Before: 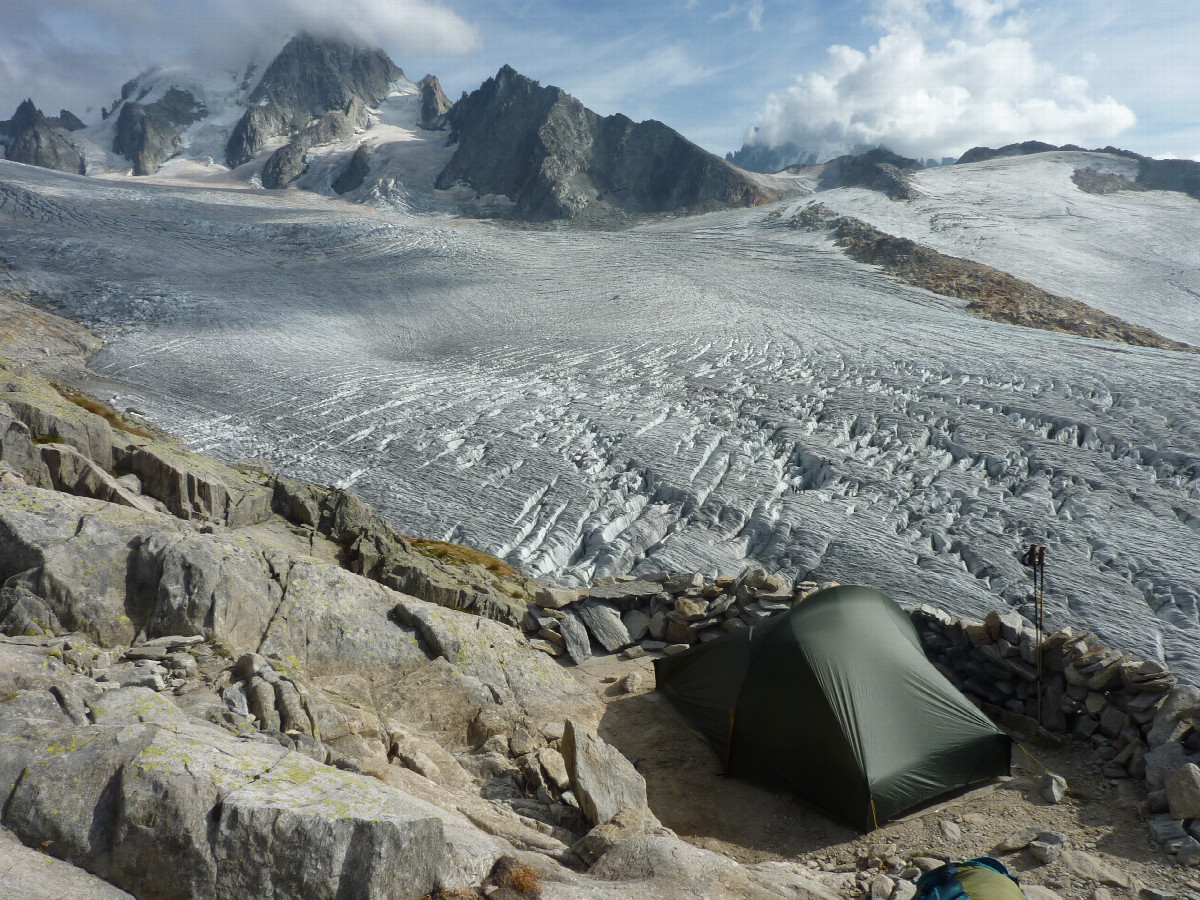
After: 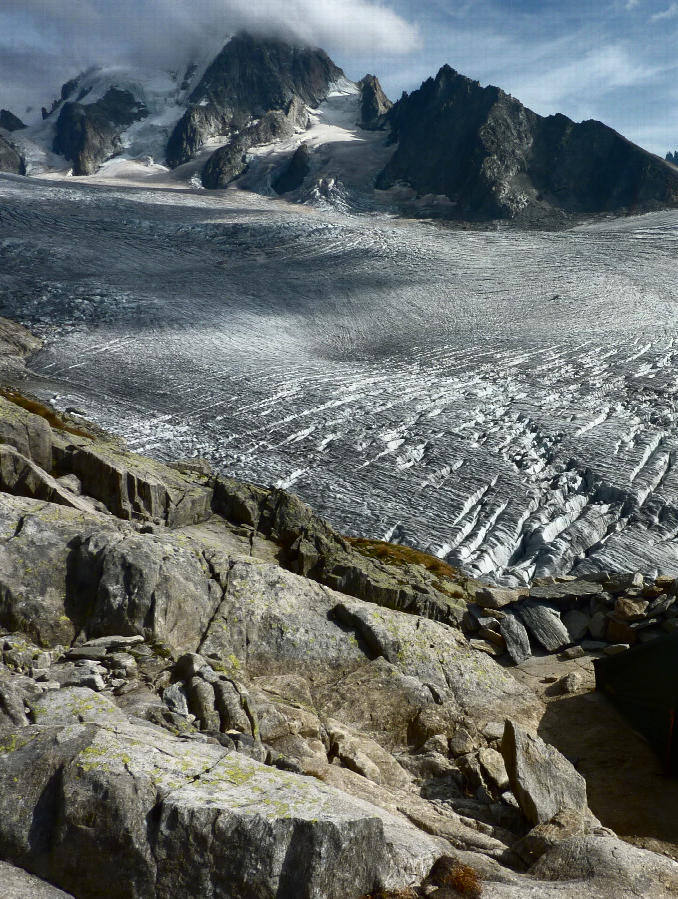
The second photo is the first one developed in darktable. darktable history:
contrast brightness saturation: contrast 0.405, brightness 0.054, saturation 0.254
base curve: curves: ch0 [(0, 0) (0.595, 0.418) (1, 1)]
crop: left 5.065%, right 38.358%
